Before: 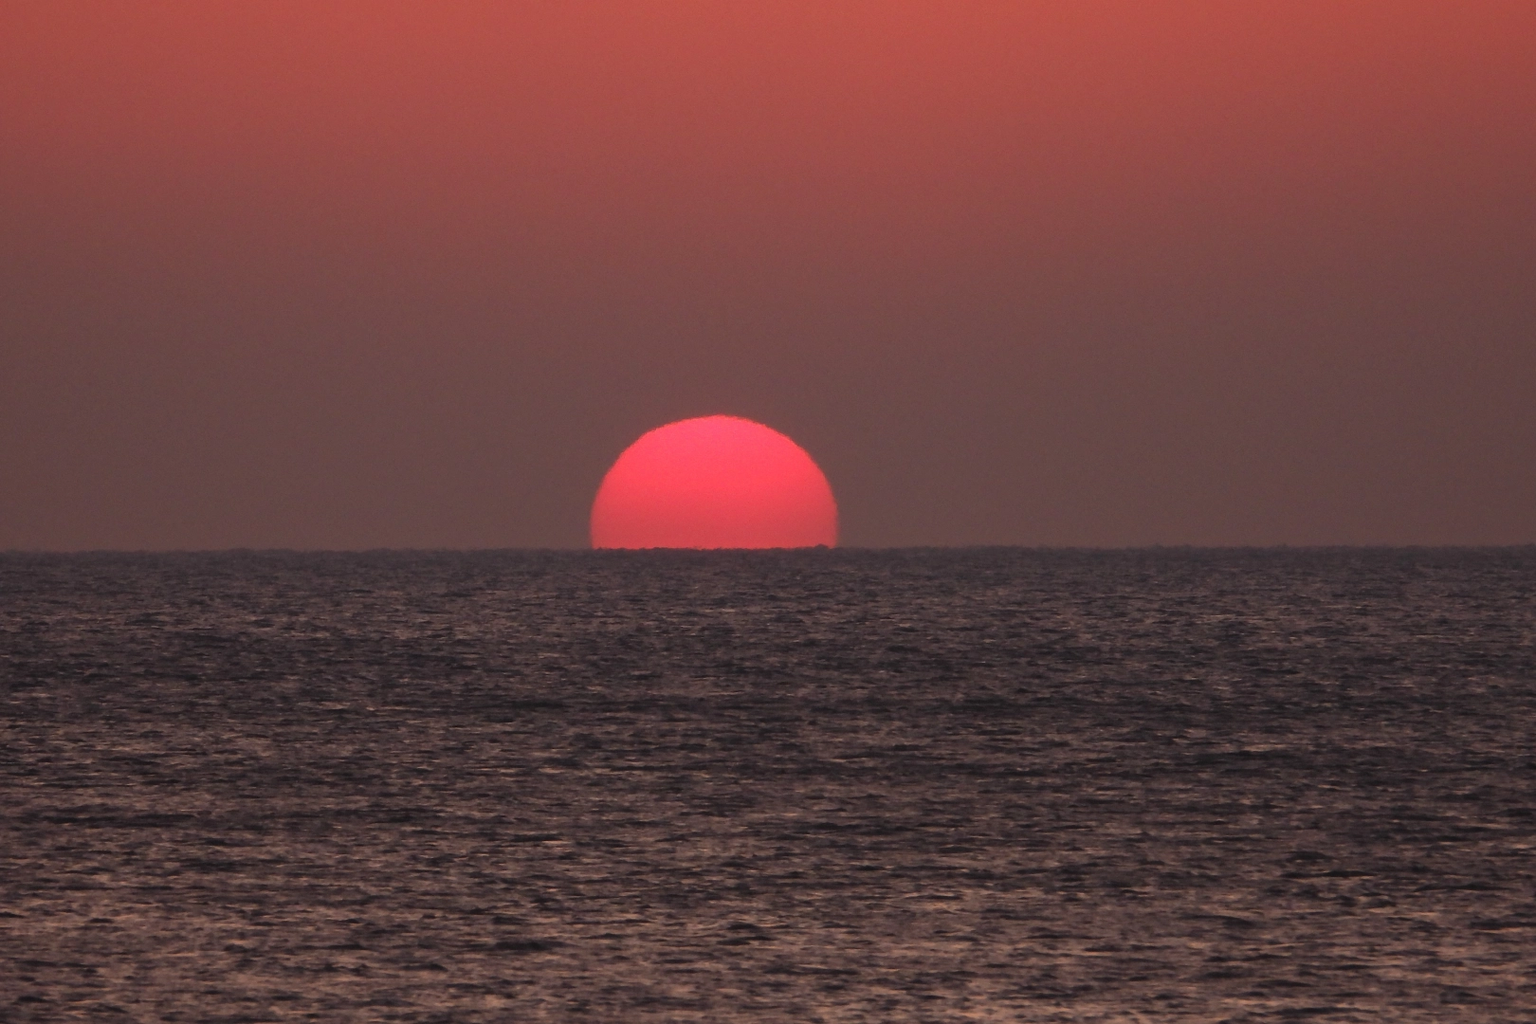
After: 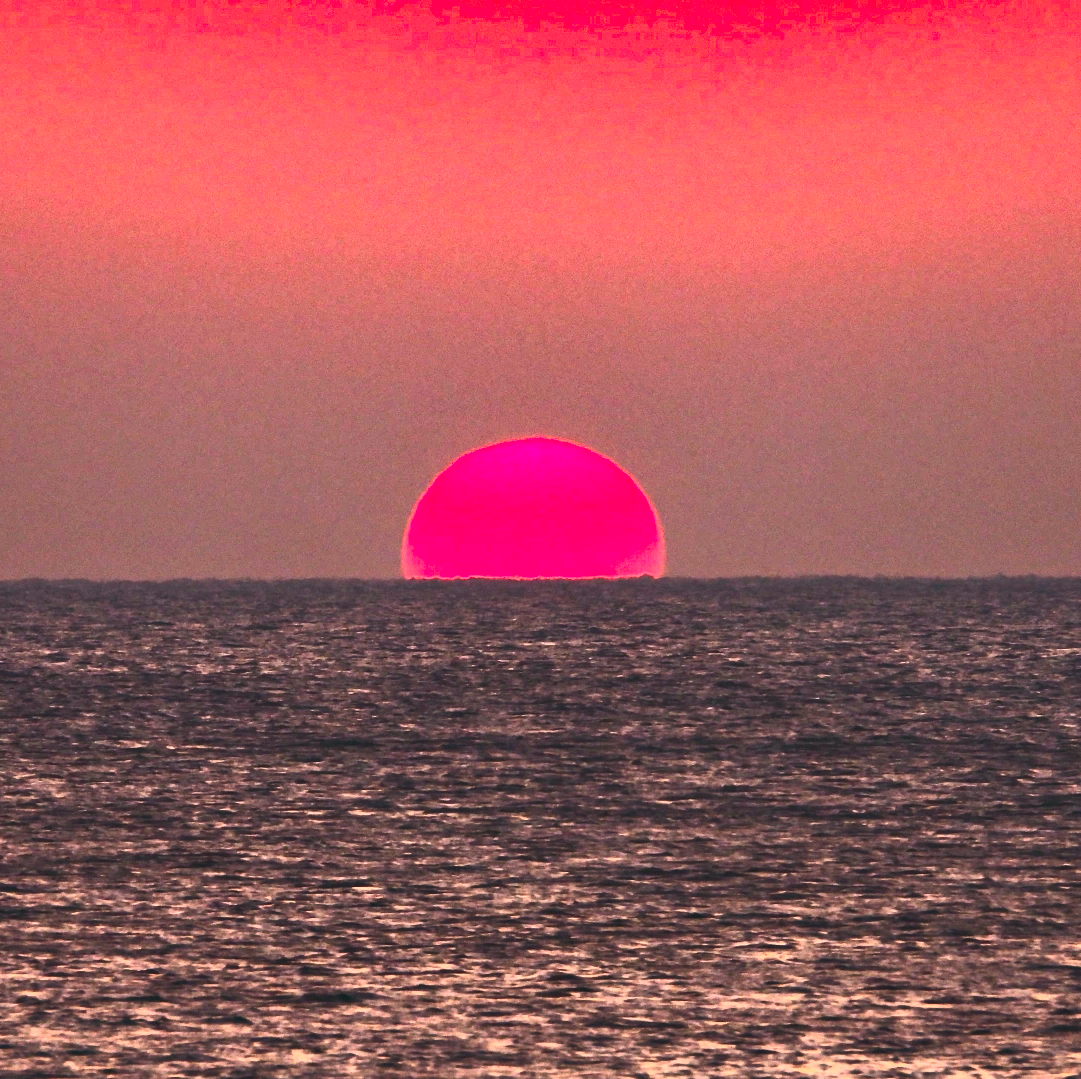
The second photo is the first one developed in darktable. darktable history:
contrast brightness saturation: contrast 0.582, brightness 0.578, saturation -0.348
shadows and highlights: low approximation 0.01, soften with gaussian
exposure: exposure 0.513 EV, compensate exposure bias true, compensate highlight preservation false
crop and rotate: left 13.641%, right 19.616%
color correction: highlights b* 0.049, saturation 2.99
haze removal: strength 0.115, distance 0.25, compatibility mode true, adaptive false
tone equalizer: -8 EV -0.746 EV, -7 EV -0.713 EV, -6 EV -0.626 EV, -5 EV -0.423 EV, -3 EV 0.383 EV, -2 EV 0.6 EV, -1 EV 0.691 EV, +0 EV 0.735 EV, edges refinement/feathering 500, mask exposure compensation -1.57 EV, preserve details no
